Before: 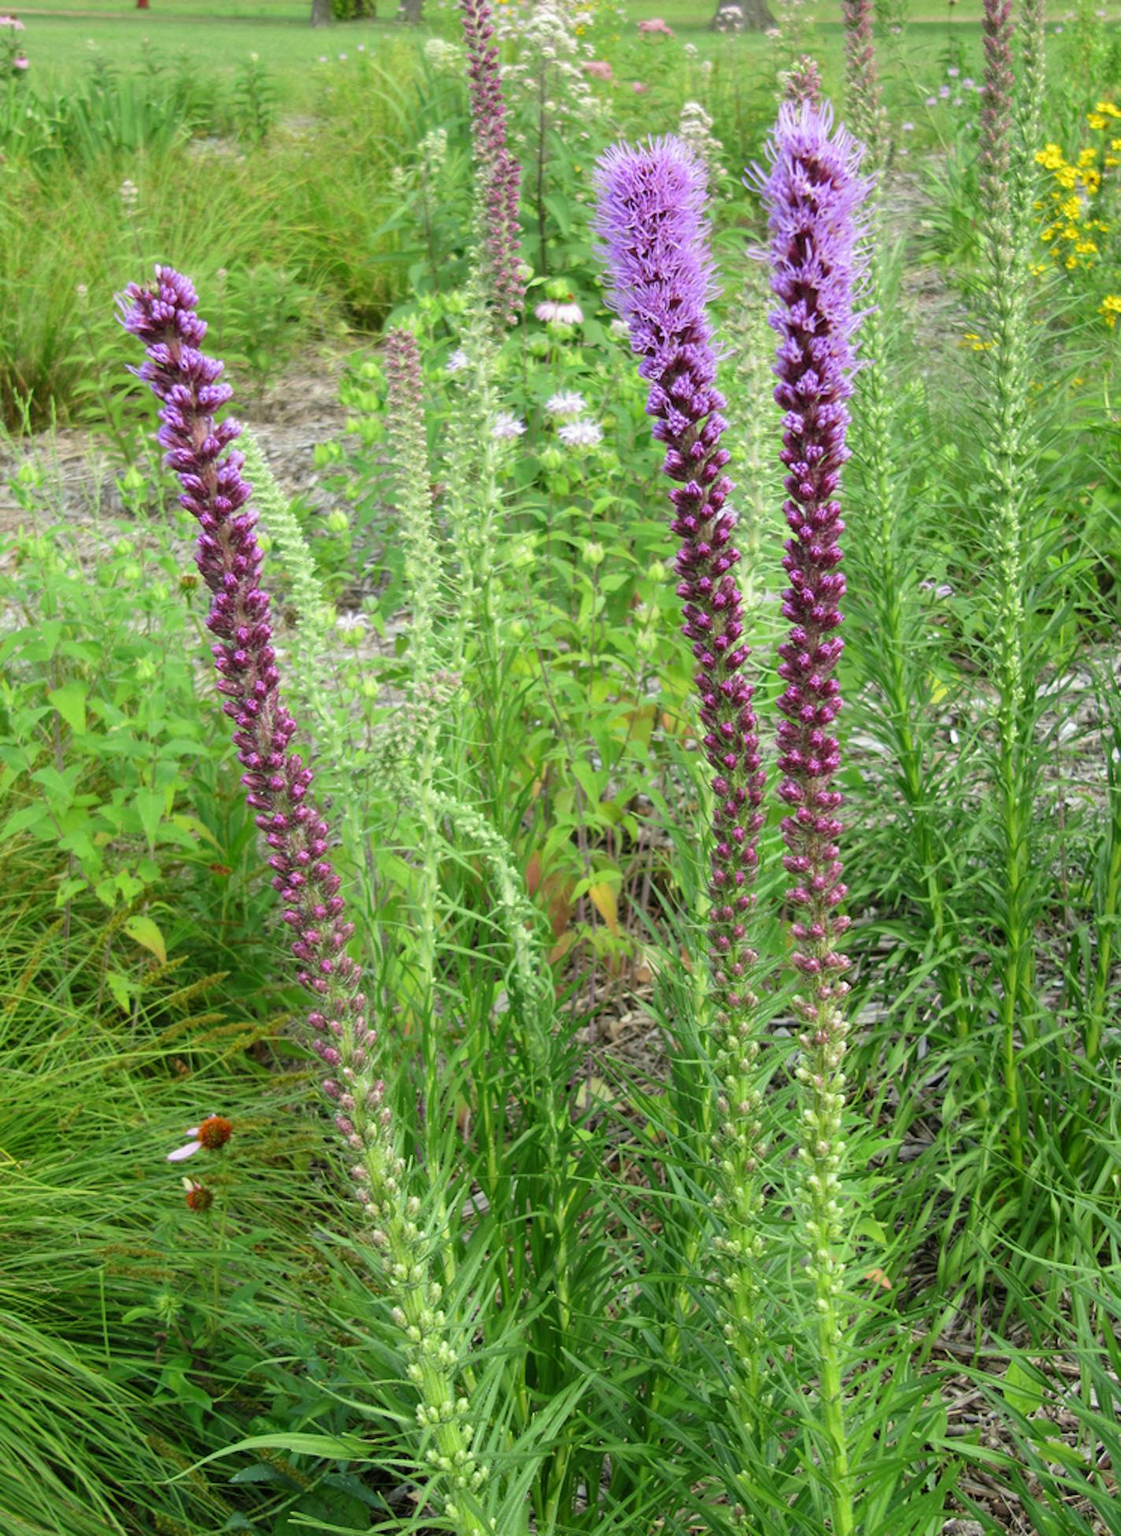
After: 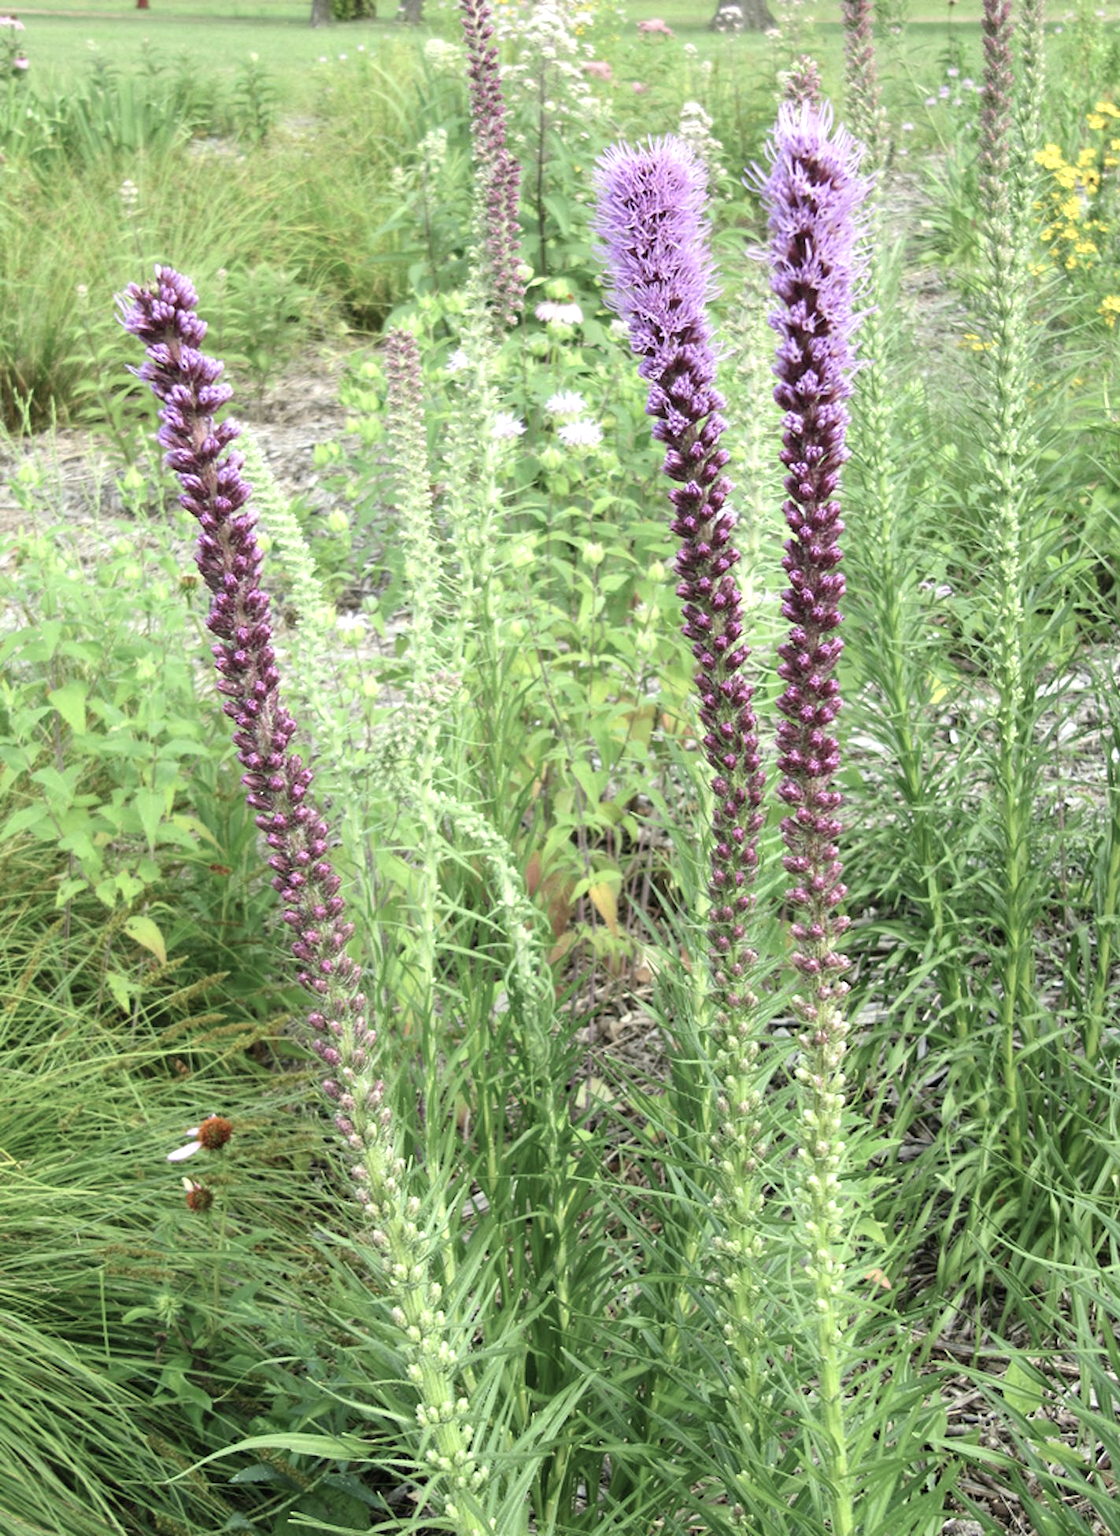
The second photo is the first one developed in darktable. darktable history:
contrast brightness saturation: contrast 0.098, saturation -0.374
exposure: black level correction 0, exposure 0.499 EV, compensate highlight preservation false
sharpen: radius 5.287, amount 0.313, threshold 26.157
